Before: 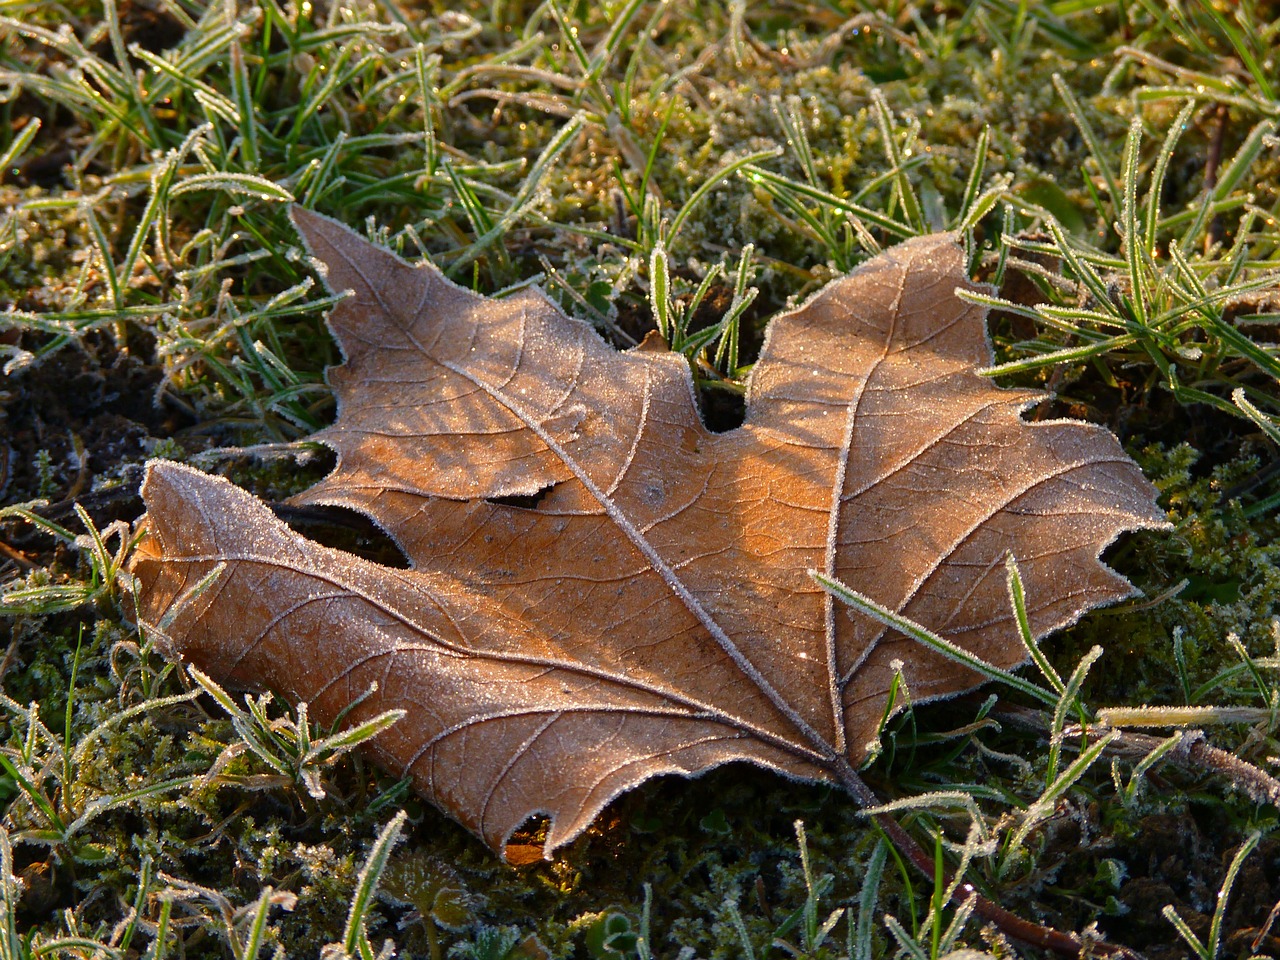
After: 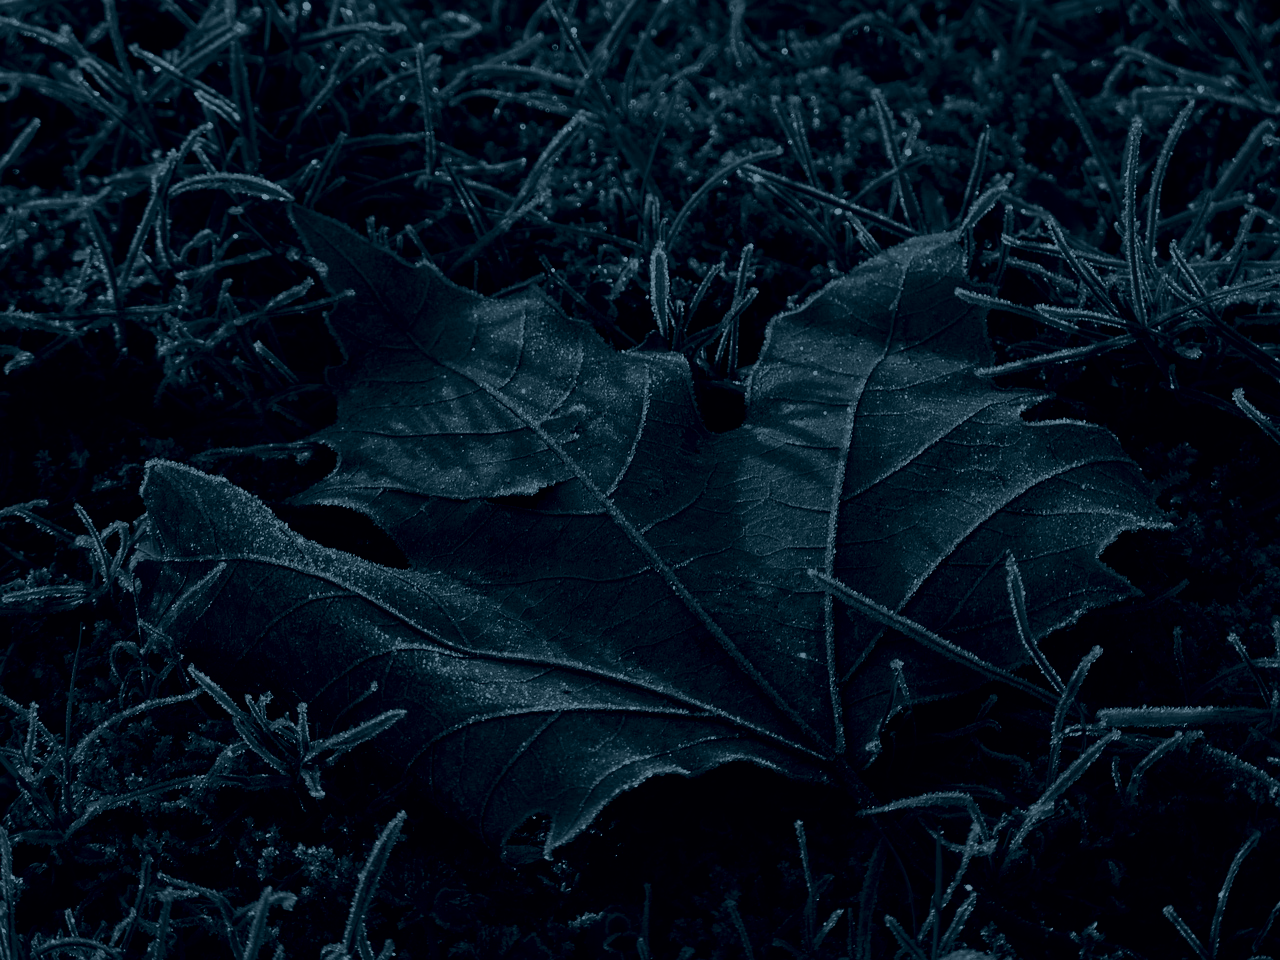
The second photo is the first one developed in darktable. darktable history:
colorize: hue 194.4°, saturation 29%, source mix 61.75%, lightness 3.98%, version 1
color zones: curves: ch1 [(0, 0.455) (0.063, 0.455) (0.286, 0.495) (0.429, 0.5) (0.571, 0.5) (0.714, 0.5) (0.857, 0.5) (1, 0.455)]; ch2 [(0, 0.532) (0.063, 0.521) (0.233, 0.447) (0.429, 0.489) (0.571, 0.5) (0.714, 0.5) (0.857, 0.5) (1, 0.532)]
contrast brightness saturation: brightness -0.52
